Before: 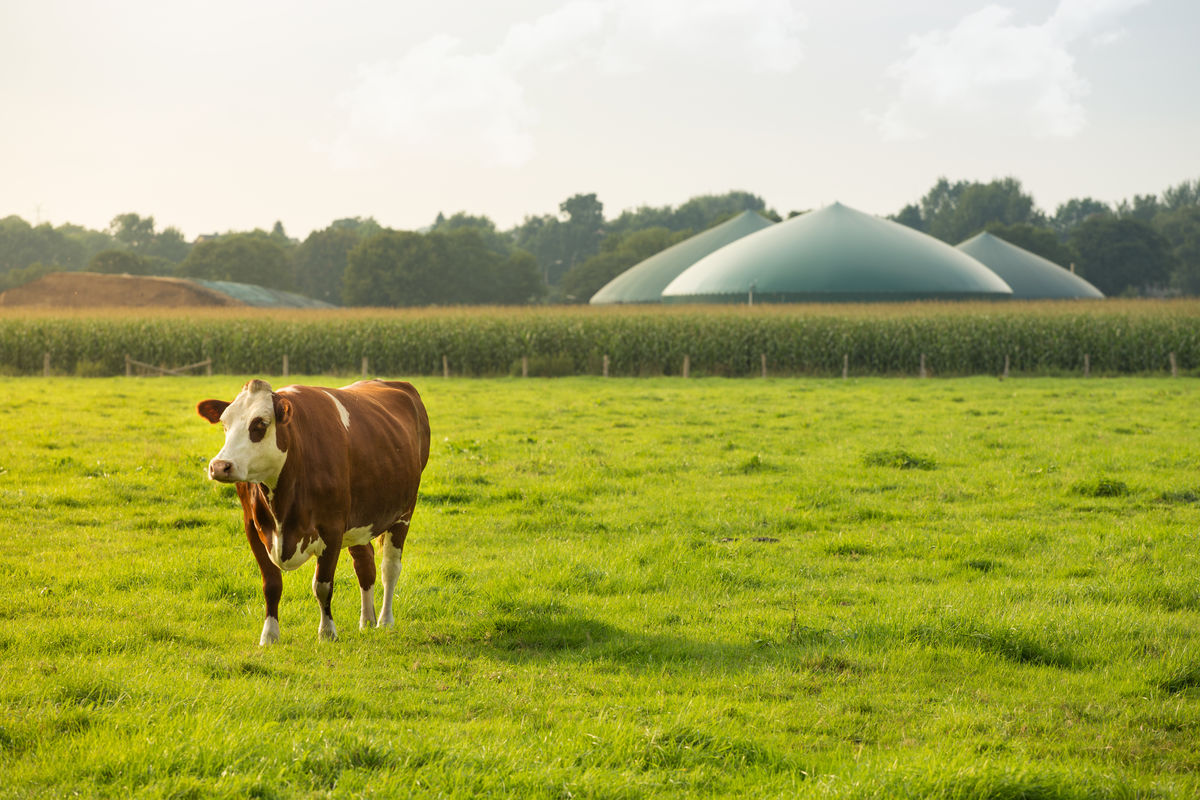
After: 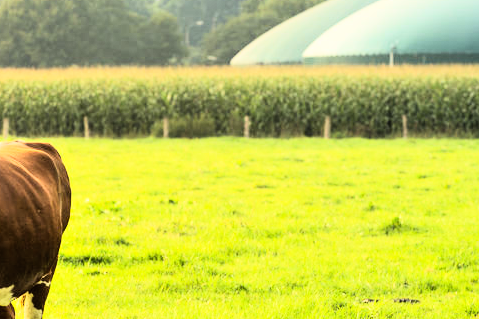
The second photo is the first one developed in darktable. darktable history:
crop: left 30%, top 30%, right 30%, bottom 30%
rgb curve: curves: ch0 [(0, 0) (0.21, 0.15) (0.24, 0.21) (0.5, 0.75) (0.75, 0.96) (0.89, 0.99) (1, 1)]; ch1 [(0, 0.02) (0.21, 0.13) (0.25, 0.2) (0.5, 0.67) (0.75, 0.9) (0.89, 0.97) (1, 1)]; ch2 [(0, 0.02) (0.21, 0.13) (0.25, 0.2) (0.5, 0.67) (0.75, 0.9) (0.89, 0.97) (1, 1)], compensate middle gray true
